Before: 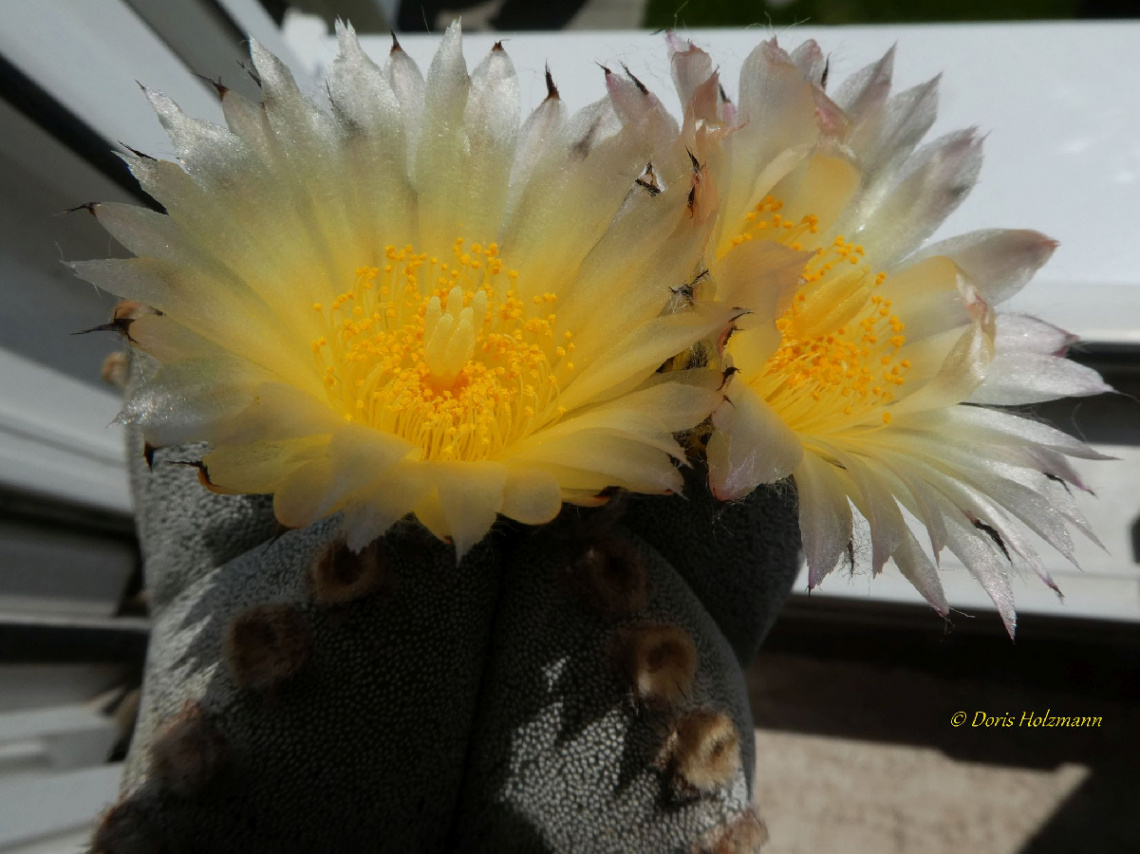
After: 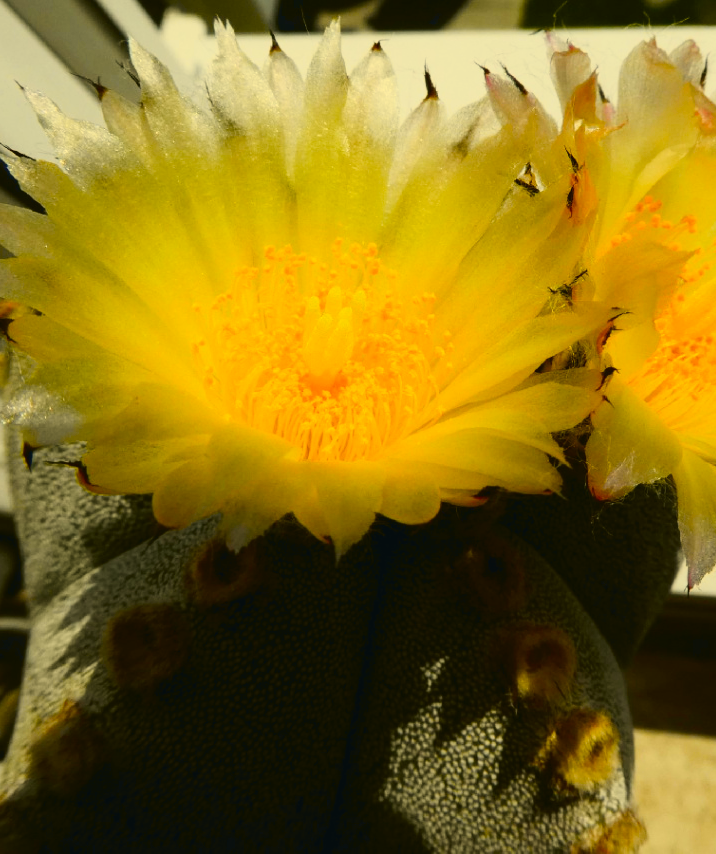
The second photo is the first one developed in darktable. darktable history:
white balance: red 1.08, blue 0.791
tone equalizer: on, module defaults
crop: left 10.644%, right 26.528%
color balance rgb: perceptual saturation grading › global saturation 20%, perceptual saturation grading › highlights -25%, perceptual saturation grading › shadows 50%
tone curve: curves: ch0 [(0, 0.029) (0.087, 0.084) (0.227, 0.239) (0.46, 0.576) (0.657, 0.796) (0.861, 0.932) (0.997, 0.951)]; ch1 [(0, 0) (0.353, 0.344) (0.45, 0.46) (0.502, 0.494) (0.534, 0.523) (0.573, 0.576) (0.602, 0.631) (0.647, 0.669) (1, 1)]; ch2 [(0, 0) (0.333, 0.346) (0.385, 0.395) (0.44, 0.466) (0.5, 0.493) (0.521, 0.56) (0.553, 0.579) (0.573, 0.599) (0.667, 0.777) (1, 1)], color space Lab, independent channels, preserve colors none
